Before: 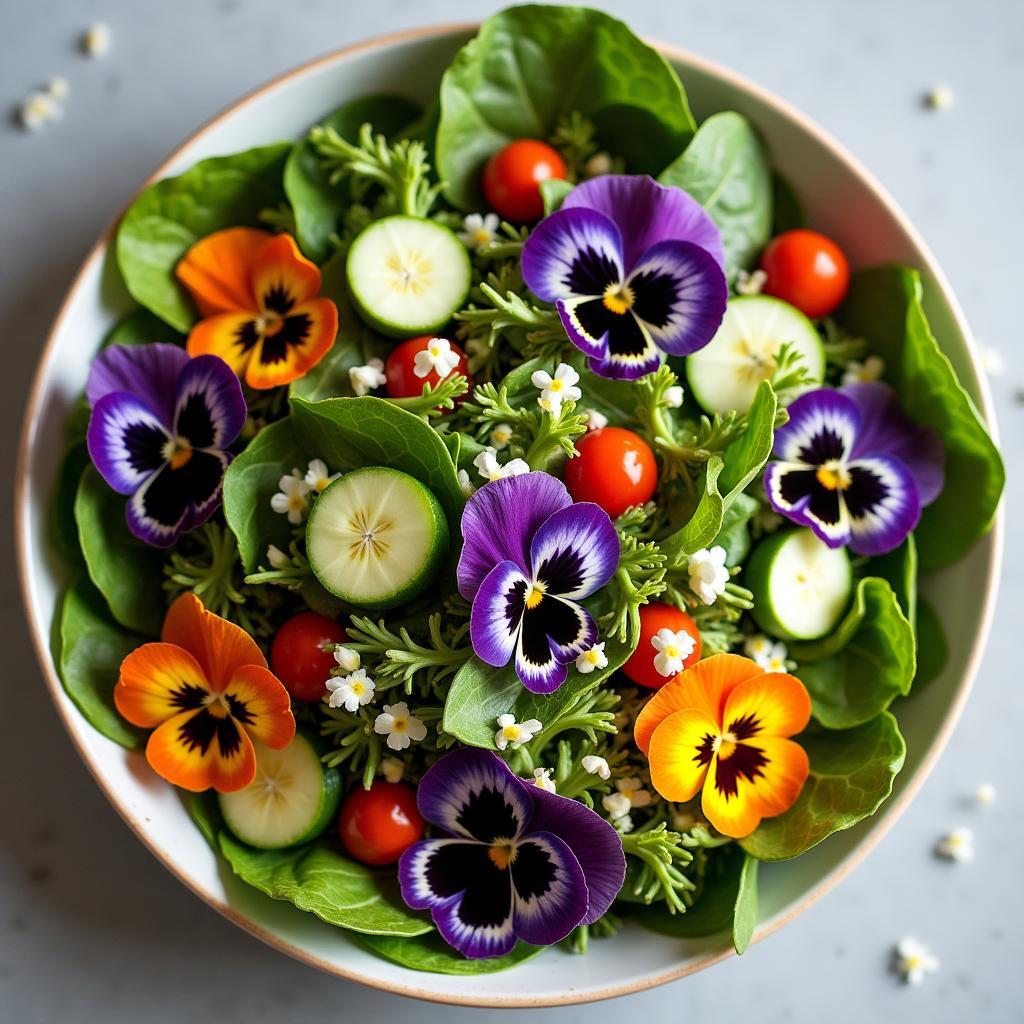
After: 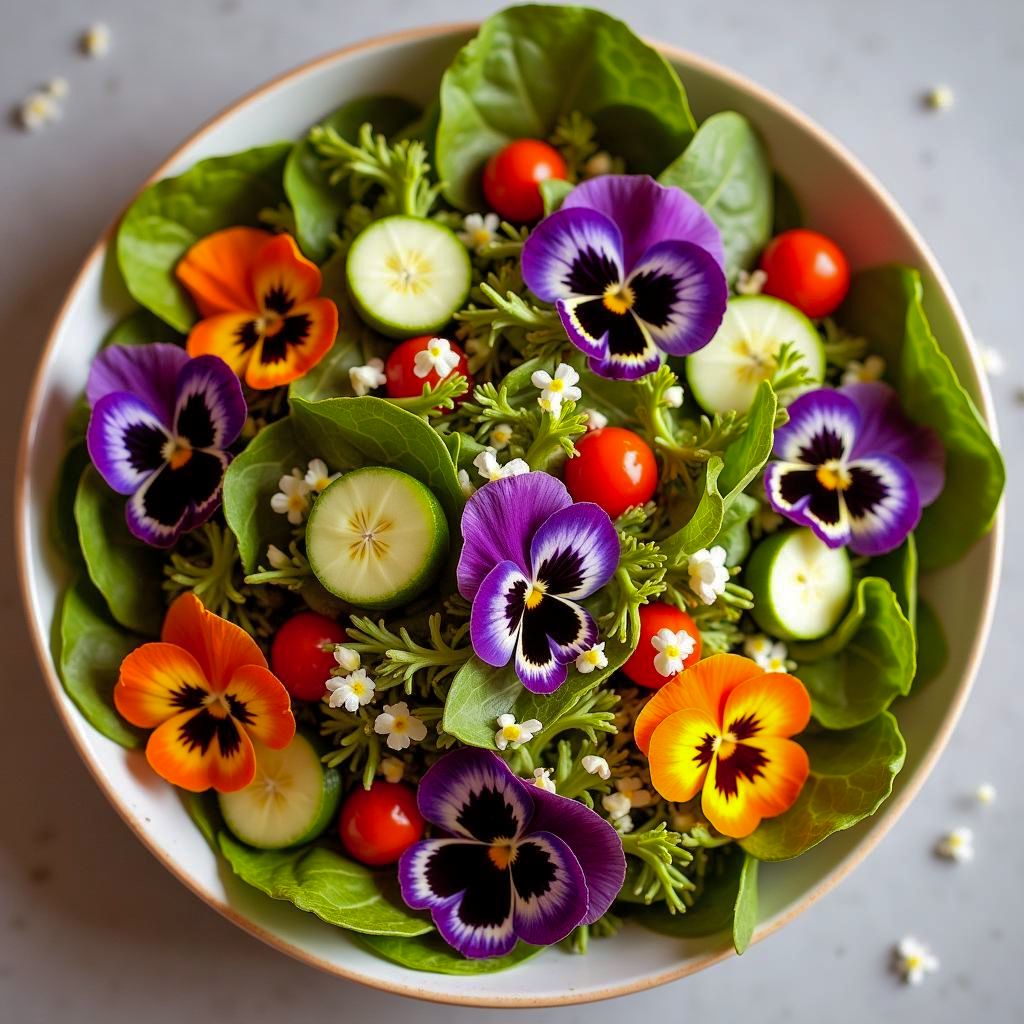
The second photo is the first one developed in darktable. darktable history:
shadows and highlights: on, module defaults
rgb levels: mode RGB, independent channels, levels [[0, 0.5, 1], [0, 0.521, 1], [0, 0.536, 1]]
